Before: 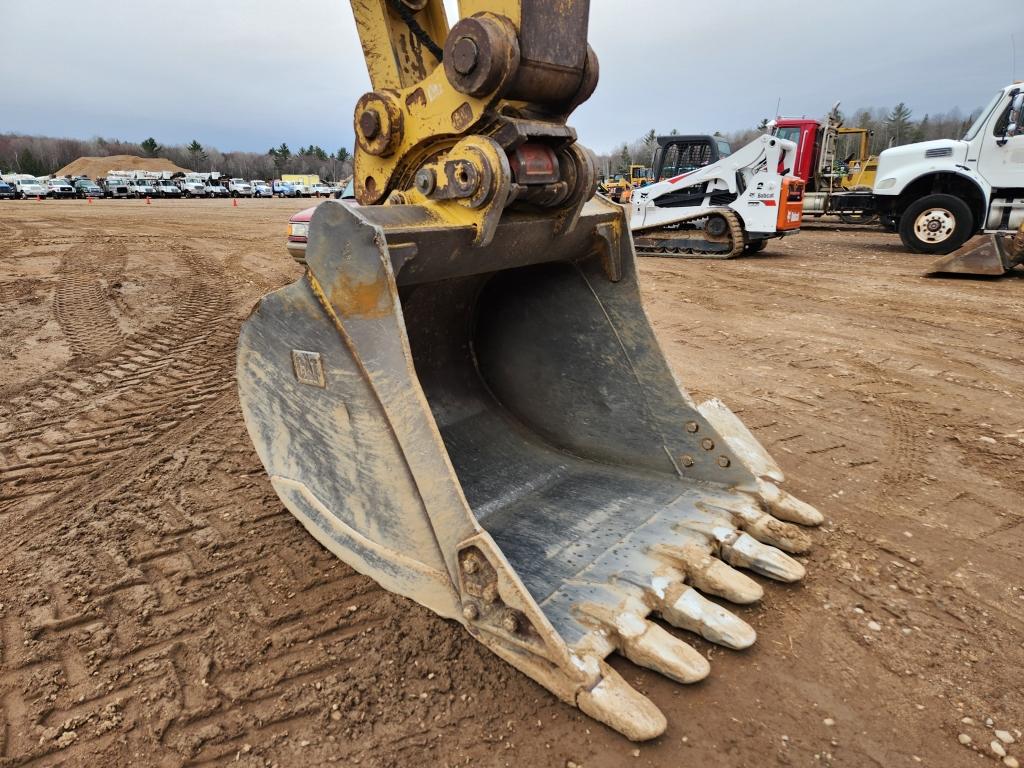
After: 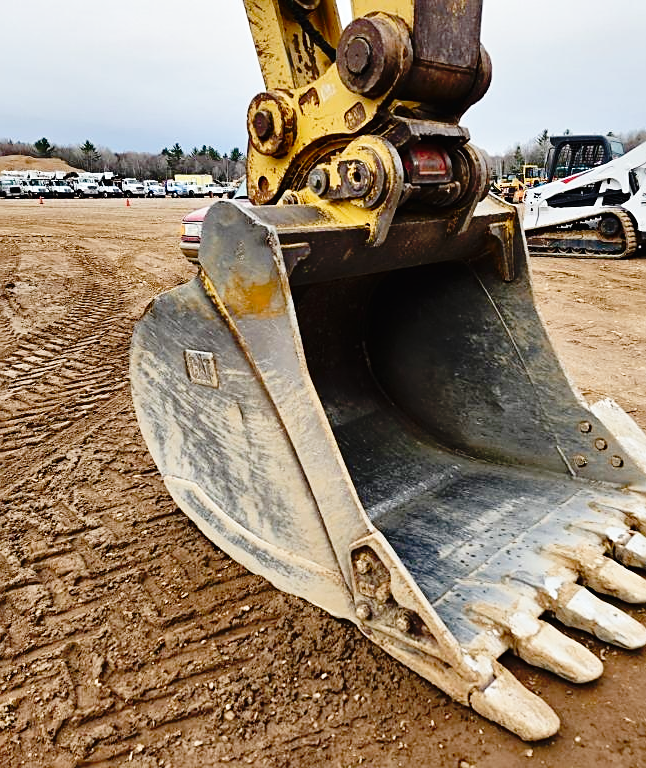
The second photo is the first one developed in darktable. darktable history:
sharpen: on, module defaults
crop: left 10.481%, right 26.373%
base curve: curves: ch0 [(0, 0) (0.666, 0.806) (1, 1)], preserve colors none
tone curve: curves: ch0 [(0, 0.01) (0.058, 0.039) (0.159, 0.117) (0.282, 0.327) (0.45, 0.534) (0.676, 0.751) (0.89, 0.919) (1, 1)]; ch1 [(0, 0) (0.094, 0.081) (0.285, 0.299) (0.385, 0.403) (0.447, 0.455) (0.495, 0.496) (0.544, 0.552) (0.589, 0.612) (0.722, 0.728) (1, 1)]; ch2 [(0, 0) (0.257, 0.217) (0.43, 0.421) (0.498, 0.507) (0.531, 0.544) (0.56, 0.579) (0.625, 0.642) (1, 1)], preserve colors none
contrast brightness saturation: contrast 0.065, brightness -0.133, saturation 0.052
